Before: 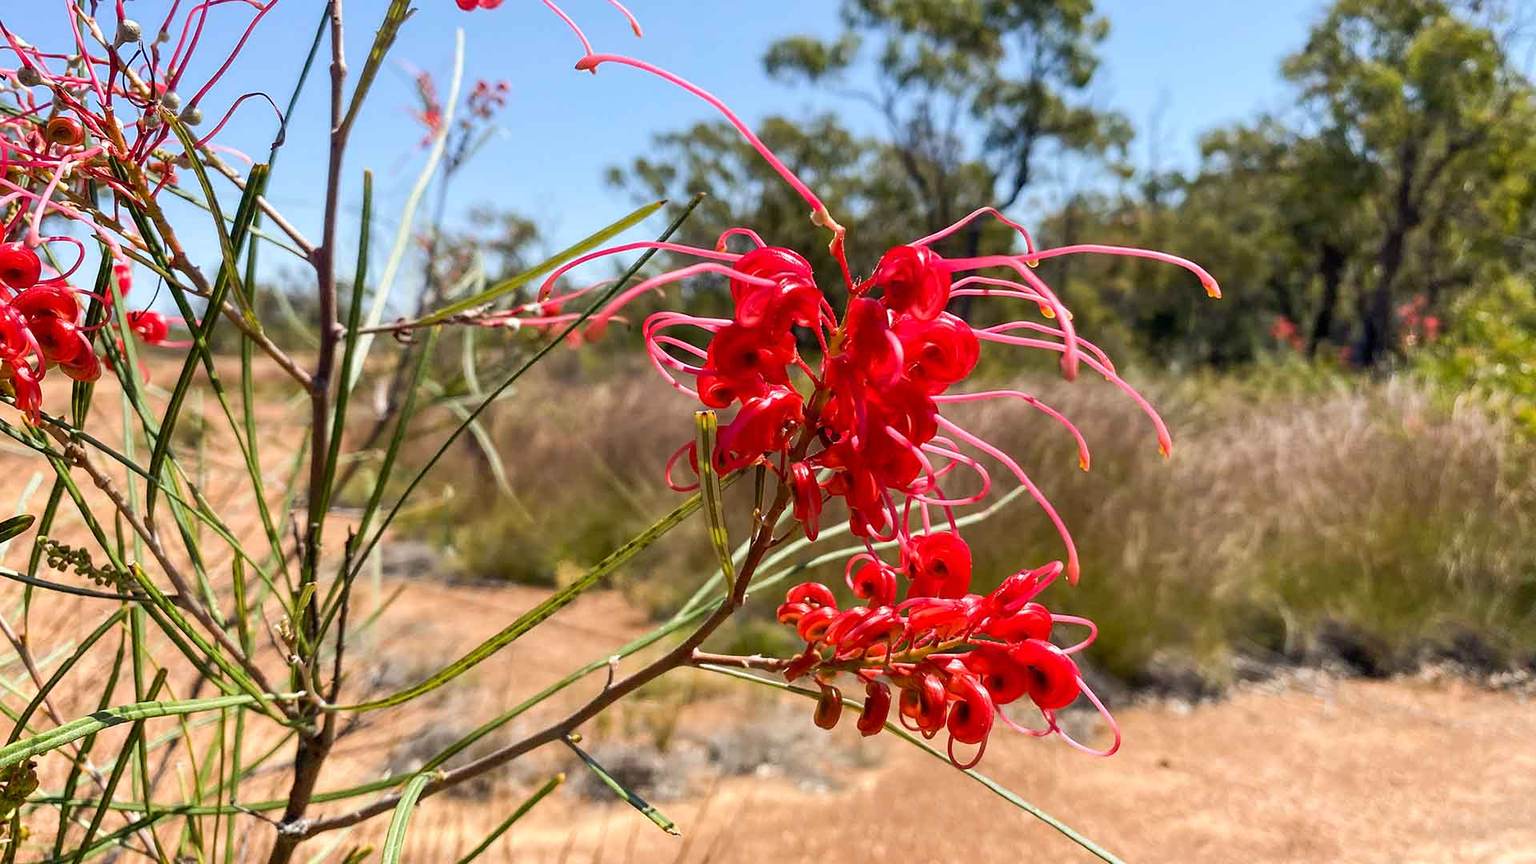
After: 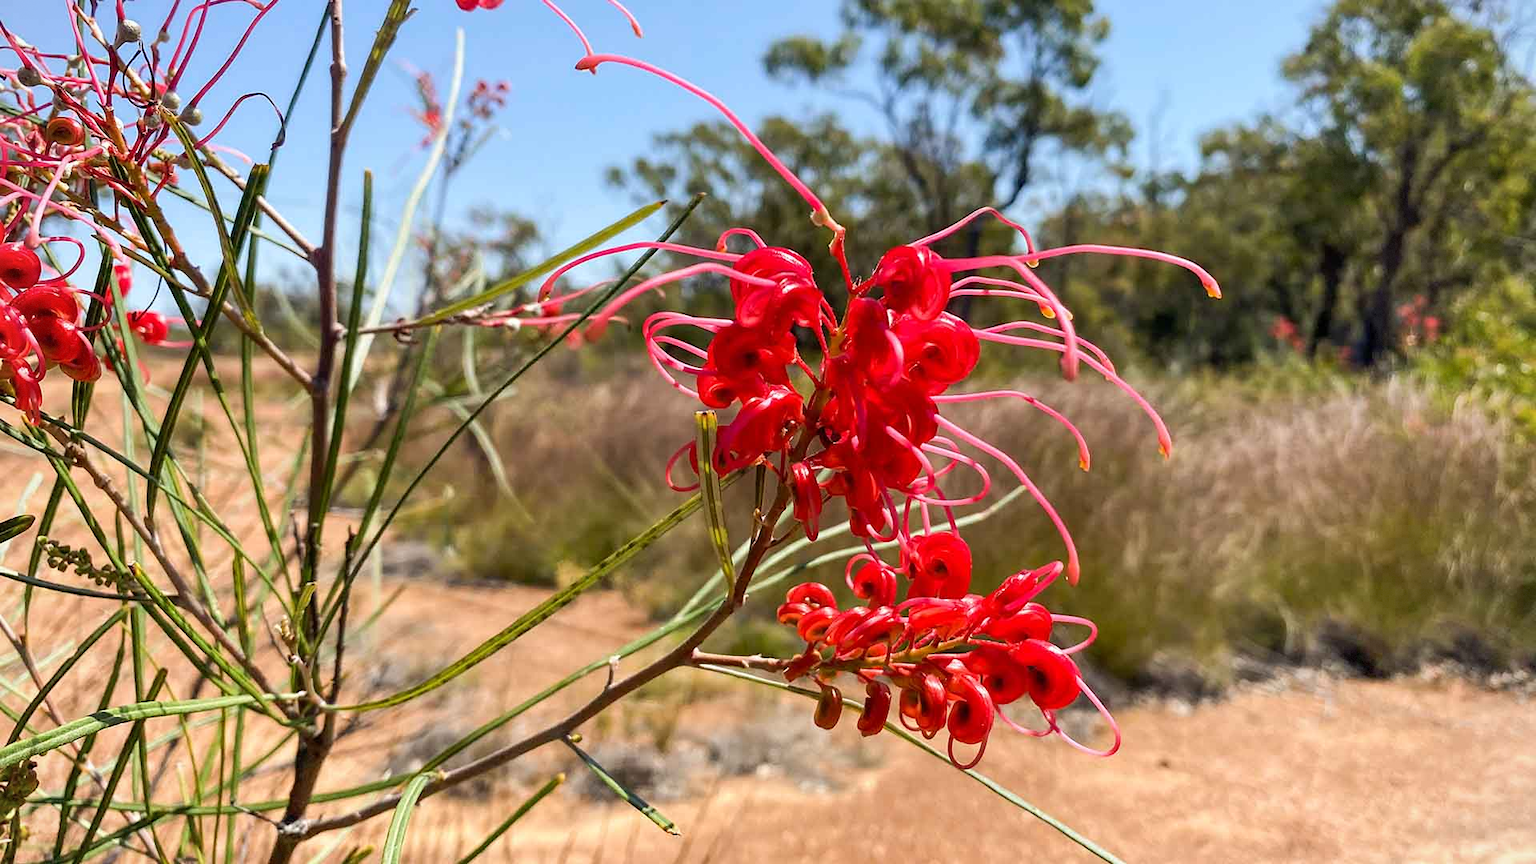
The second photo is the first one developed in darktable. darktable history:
vignetting: fall-off radius 82.84%, brightness -0.177, saturation -0.305, dithering 8-bit output, unbound false
